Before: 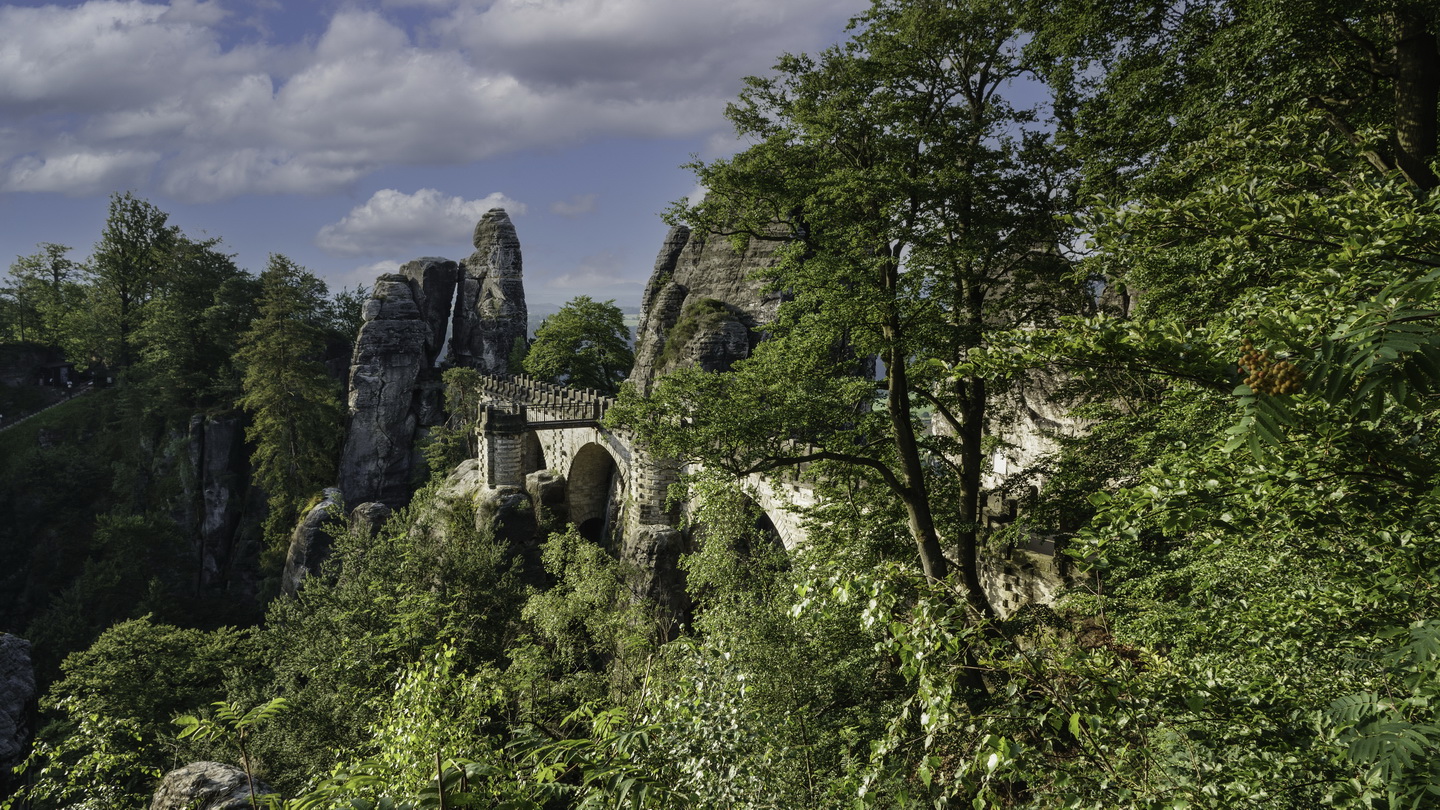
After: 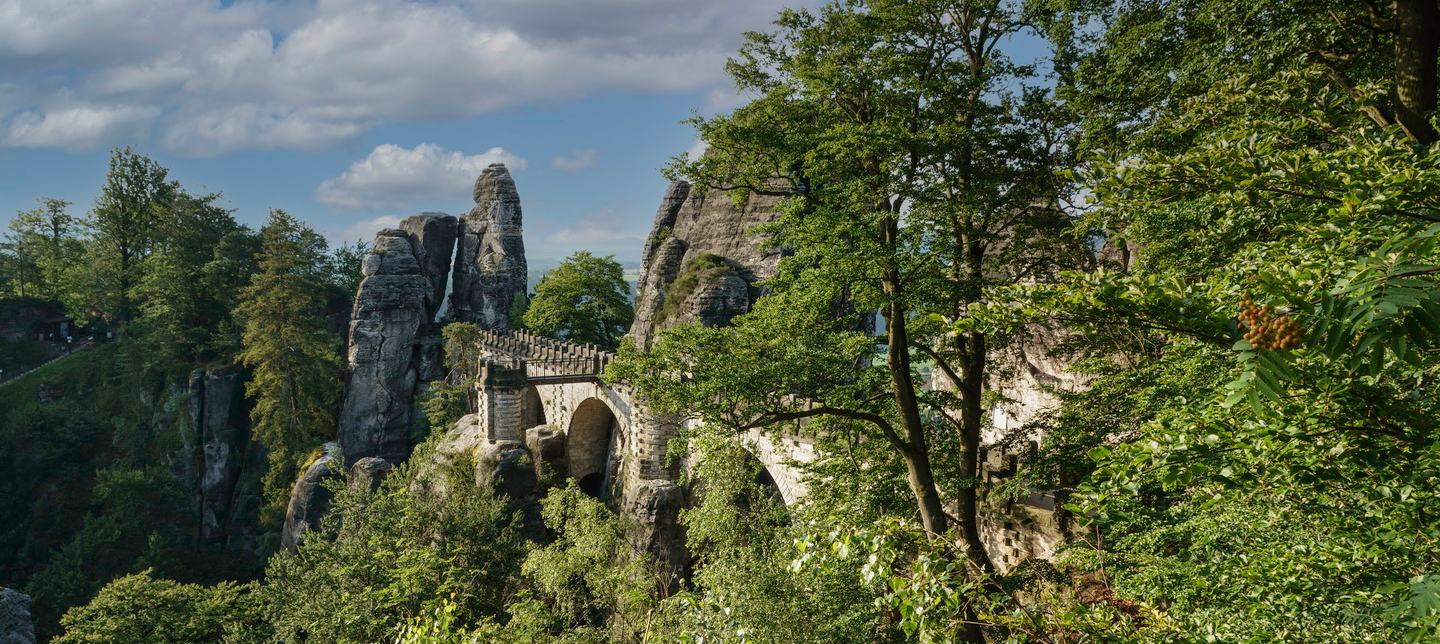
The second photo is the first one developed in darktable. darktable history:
crop and rotate: top 5.652%, bottom 14.813%
